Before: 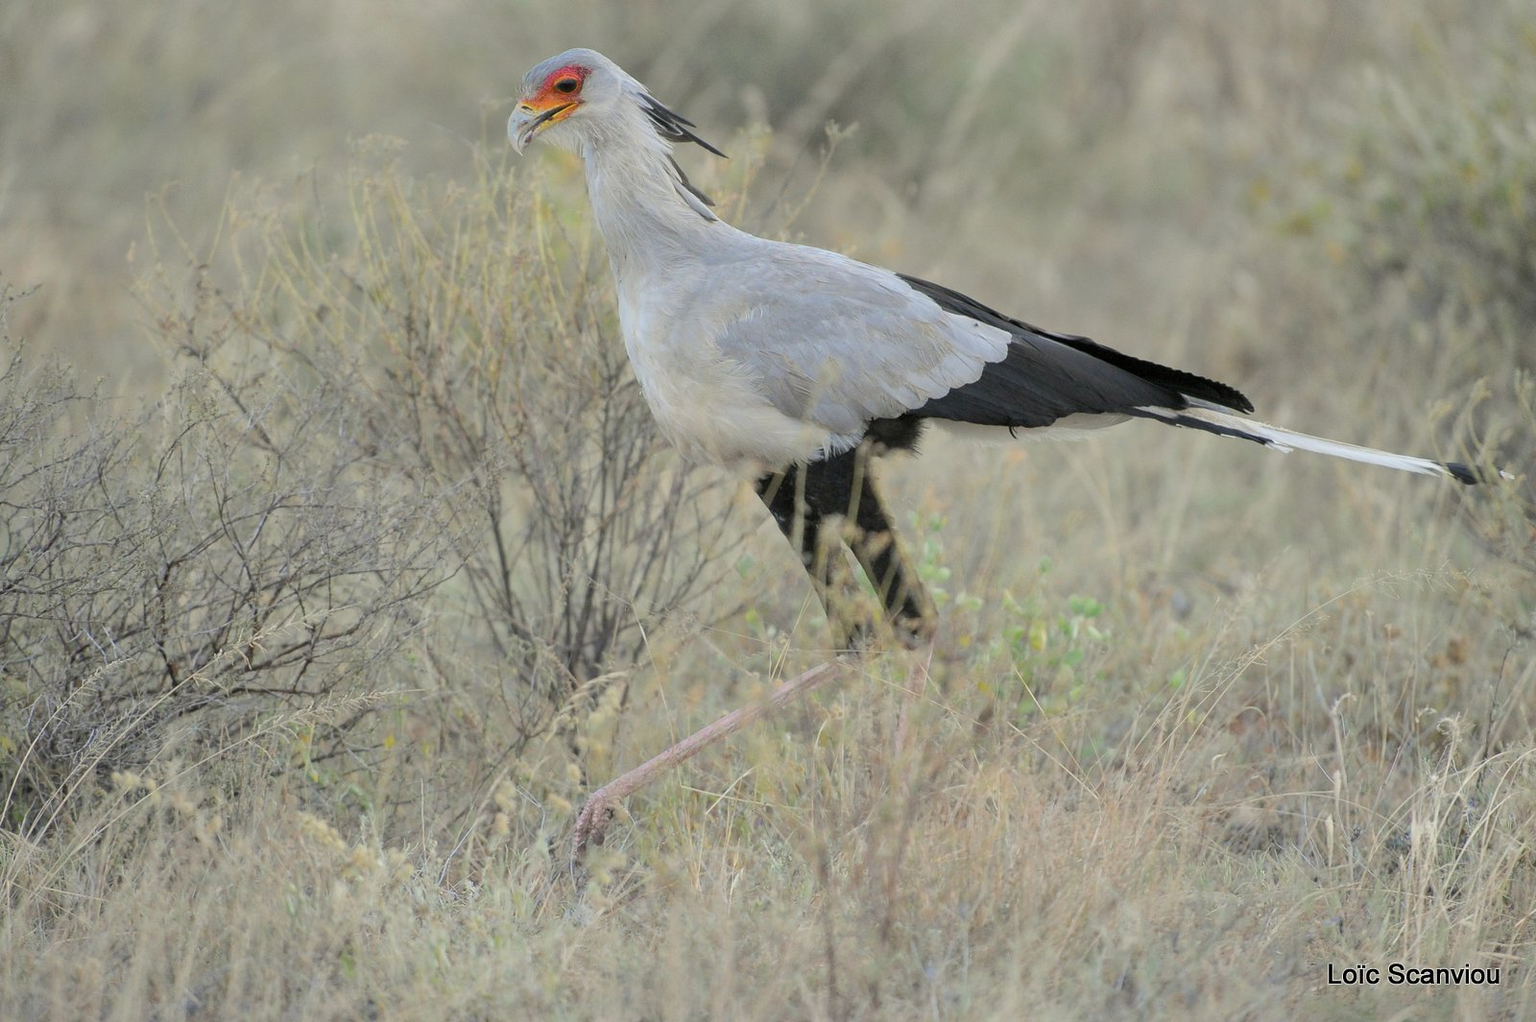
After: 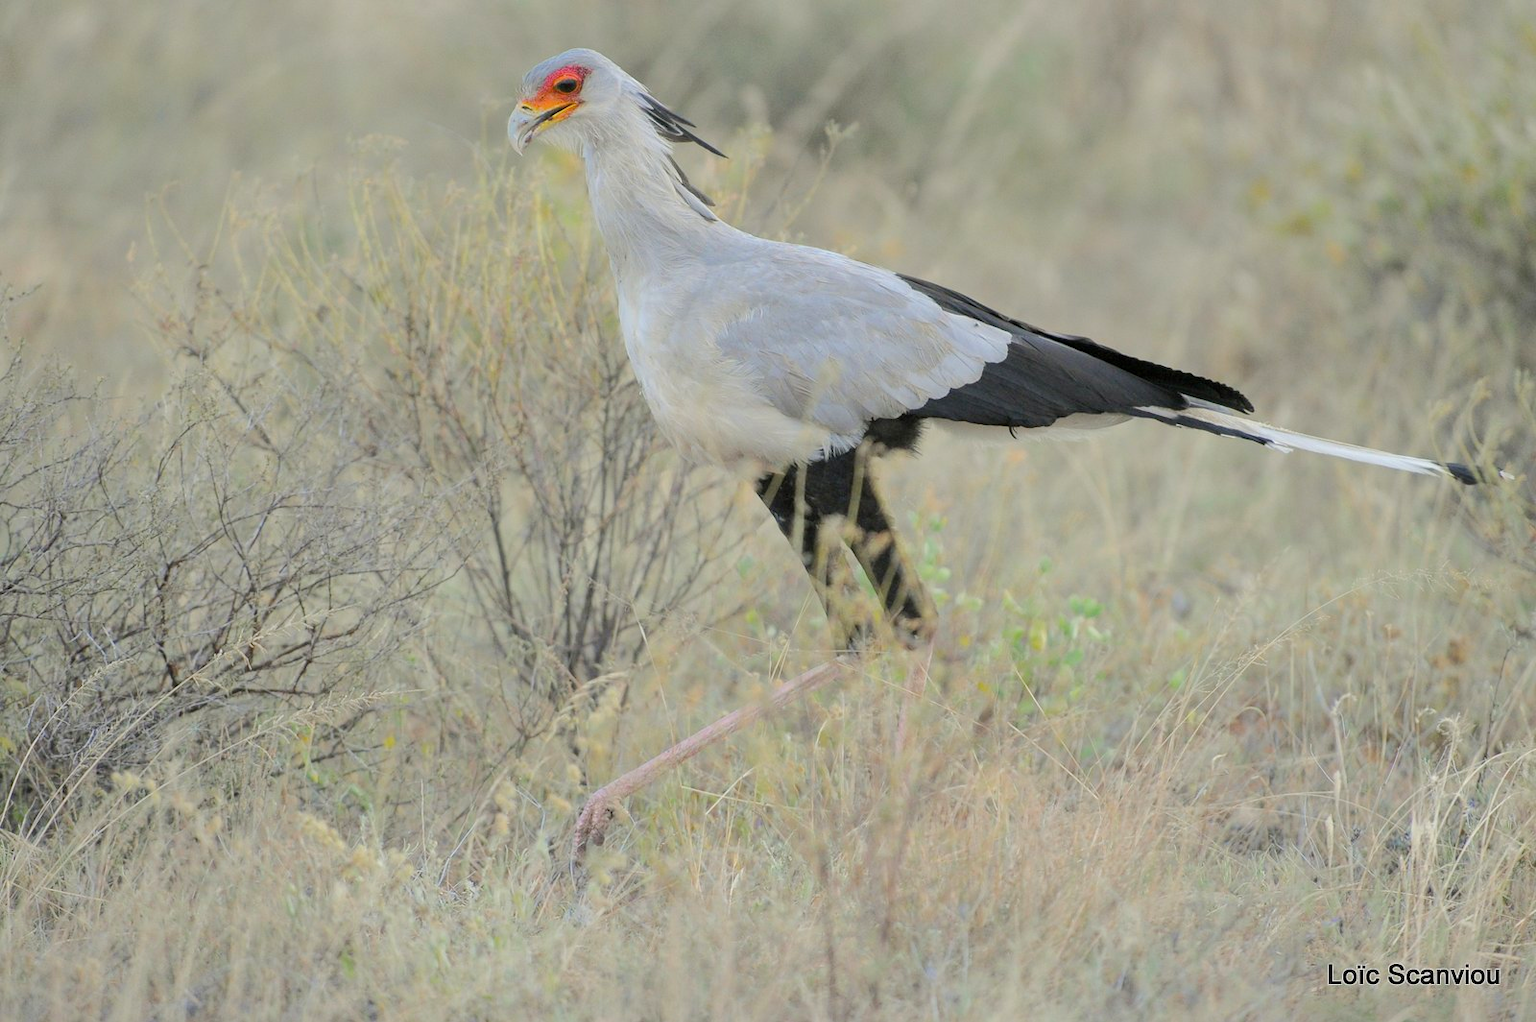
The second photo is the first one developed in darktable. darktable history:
color balance rgb: linear chroma grading › global chroma 9.302%, perceptual saturation grading › global saturation 0.061%, perceptual brilliance grading › mid-tones 10.154%, perceptual brilliance grading › shadows 15.734%
